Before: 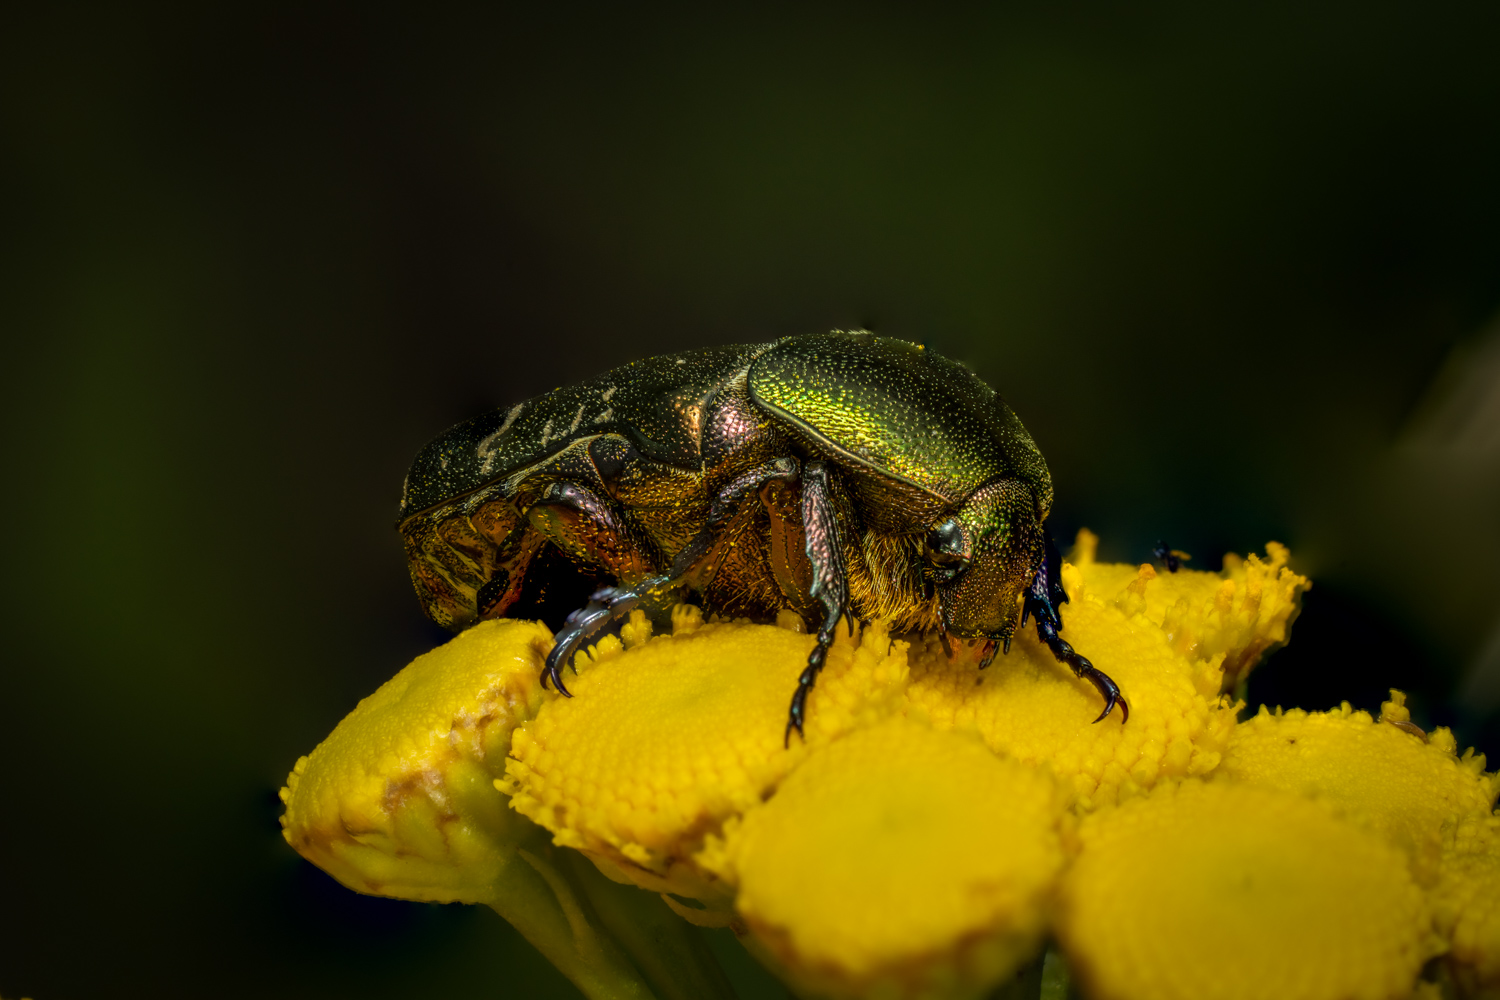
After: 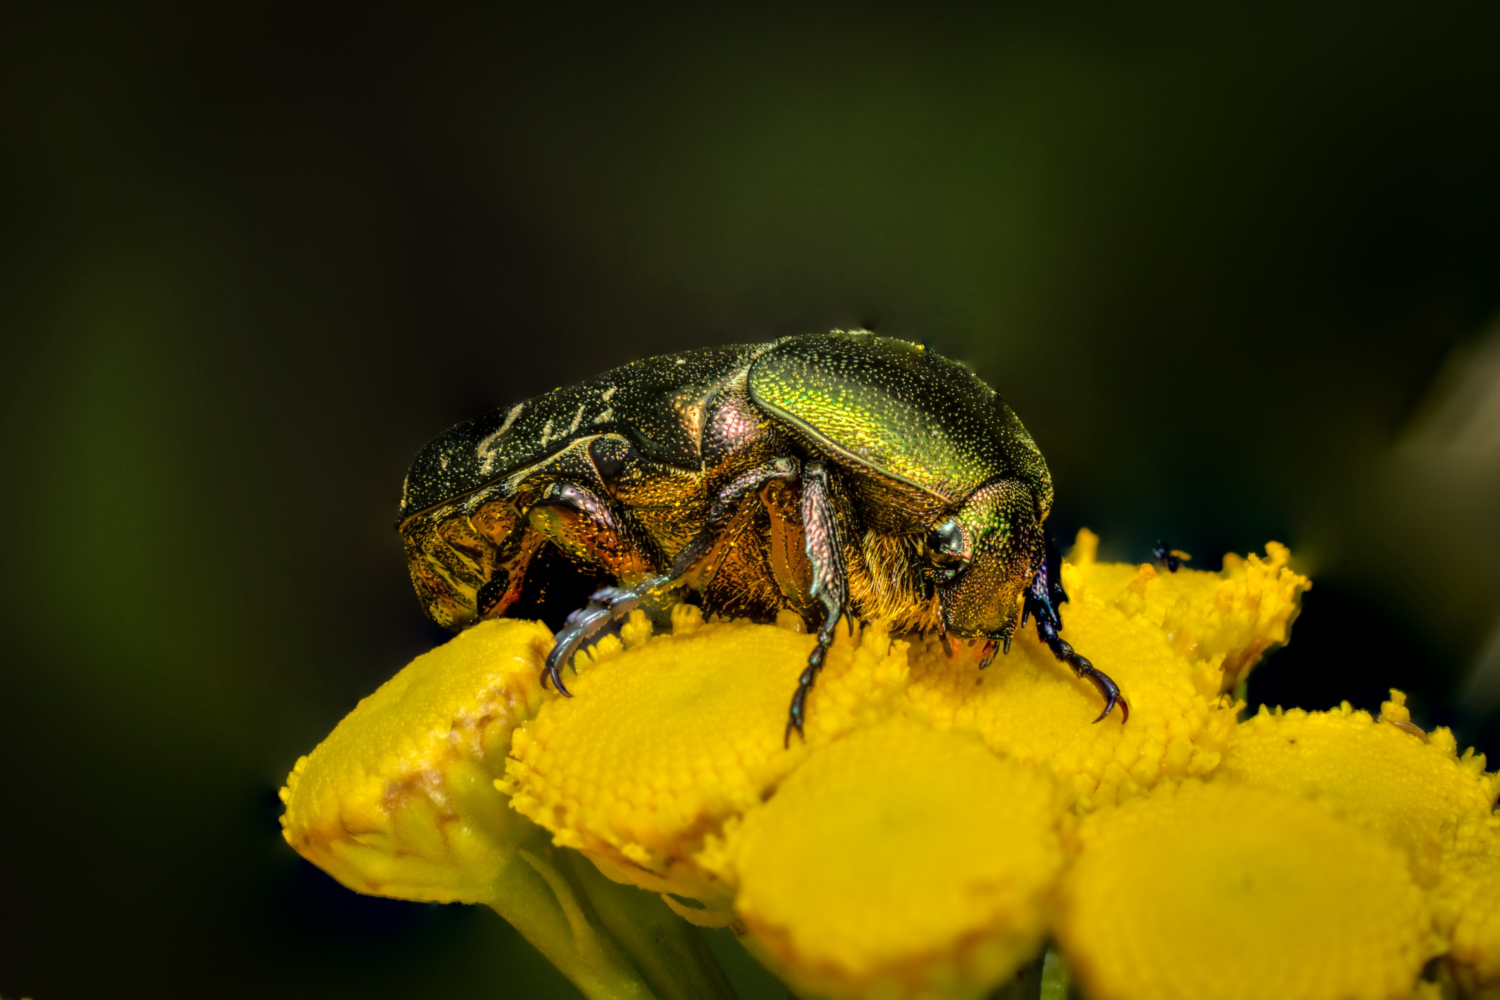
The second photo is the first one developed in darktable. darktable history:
lowpass: radius 0.5, unbound 0
tone equalizer: -7 EV 0.15 EV, -6 EV 0.6 EV, -5 EV 1.15 EV, -4 EV 1.33 EV, -3 EV 1.15 EV, -2 EV 0.6 EV, -1 EV 0.15 EV, mask exposure compensation -0.5 EV
